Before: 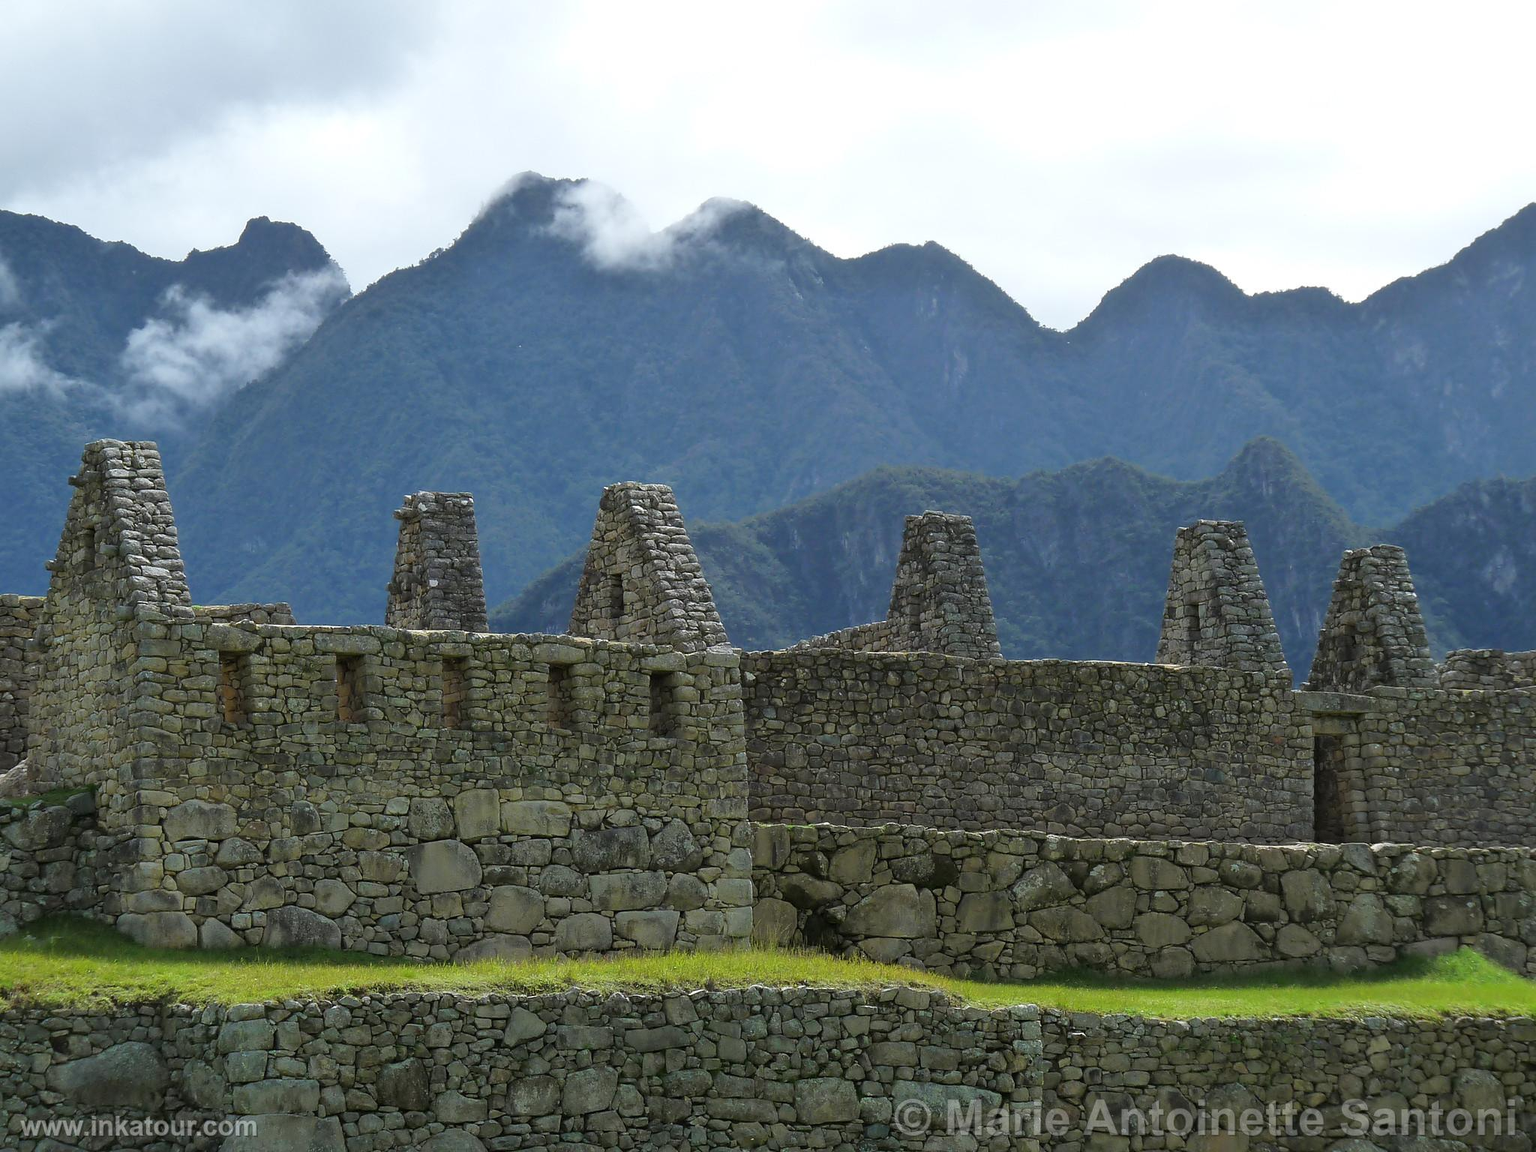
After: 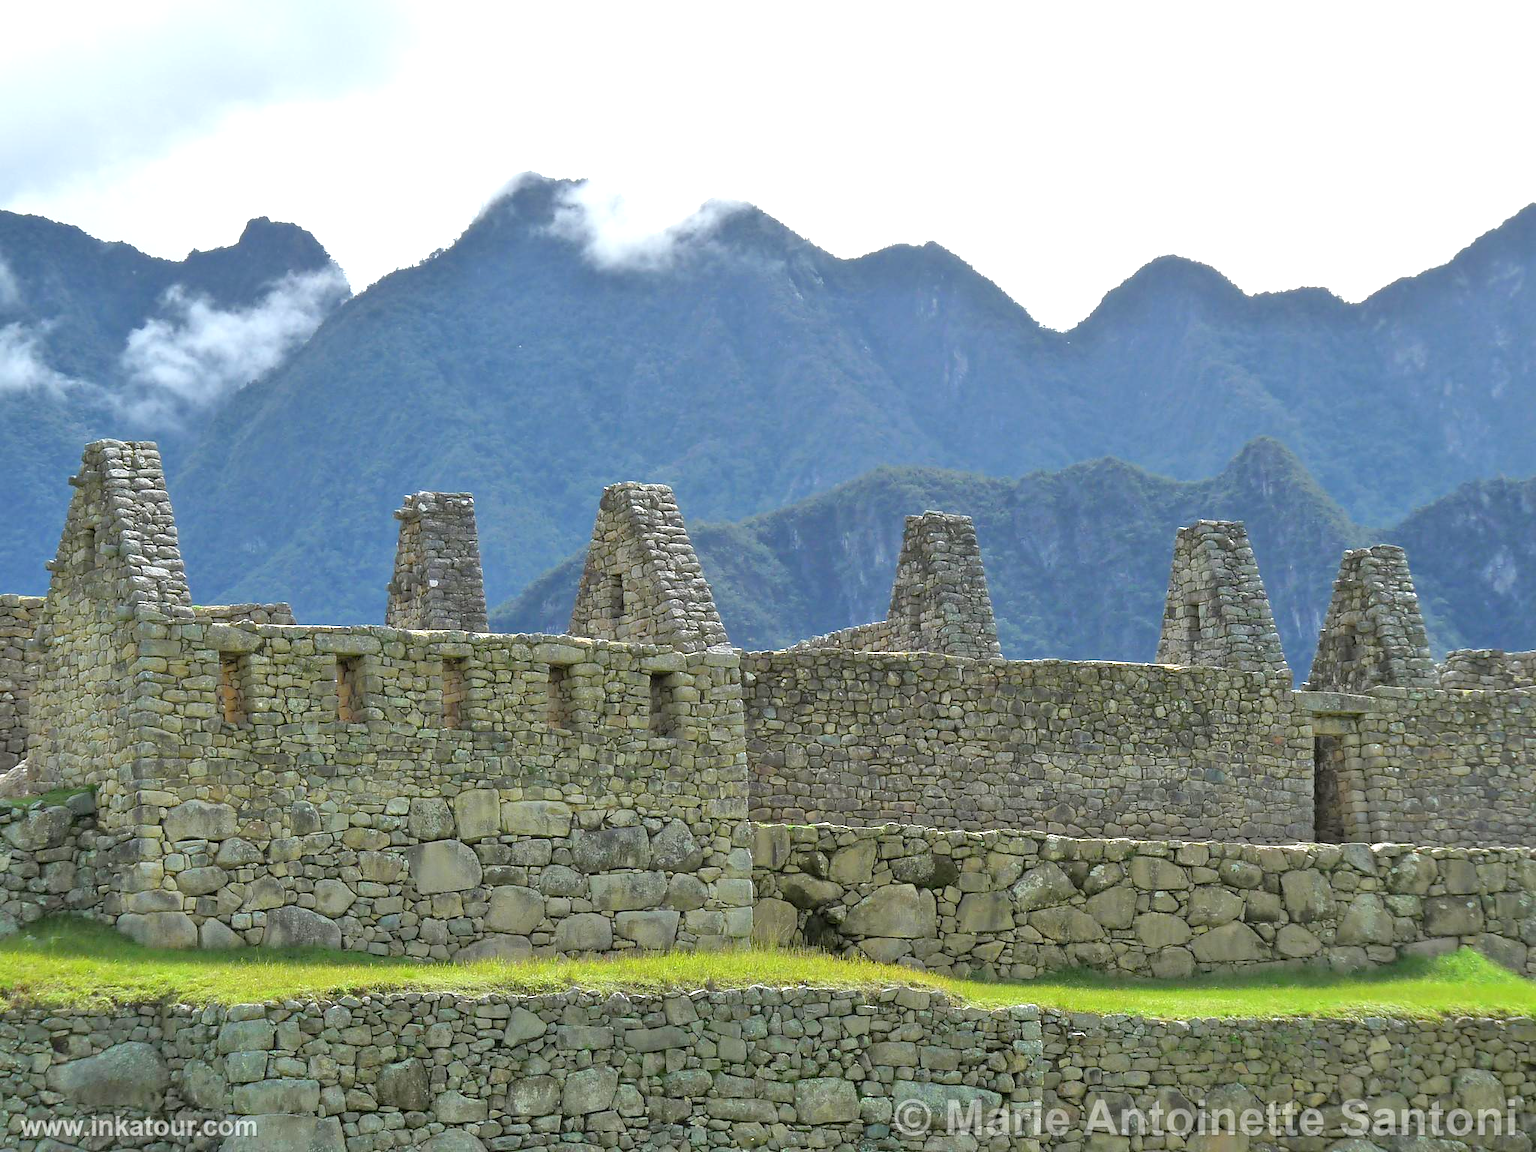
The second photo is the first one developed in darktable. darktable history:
tone equalizer: -7 EV 0.147 EV, -6 EV 0.614 EV, -5 EV 1.15 EV, -4 EV 1.35 EV, -3 EV 1.18 EV, -2 EV 0.6 EV, -1 EV 0.166 EV
exposure: black level correction 0.001, exposure 0.499 EV, compensate highlight preservation false
